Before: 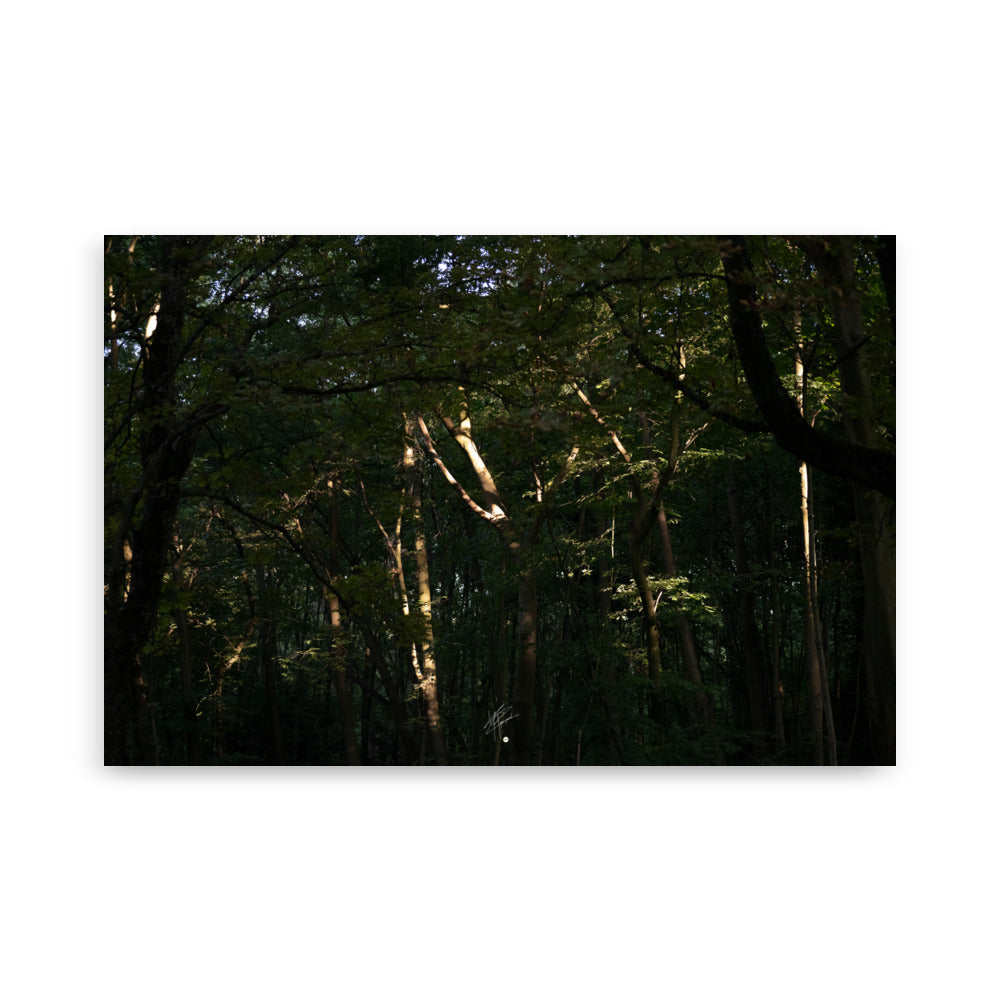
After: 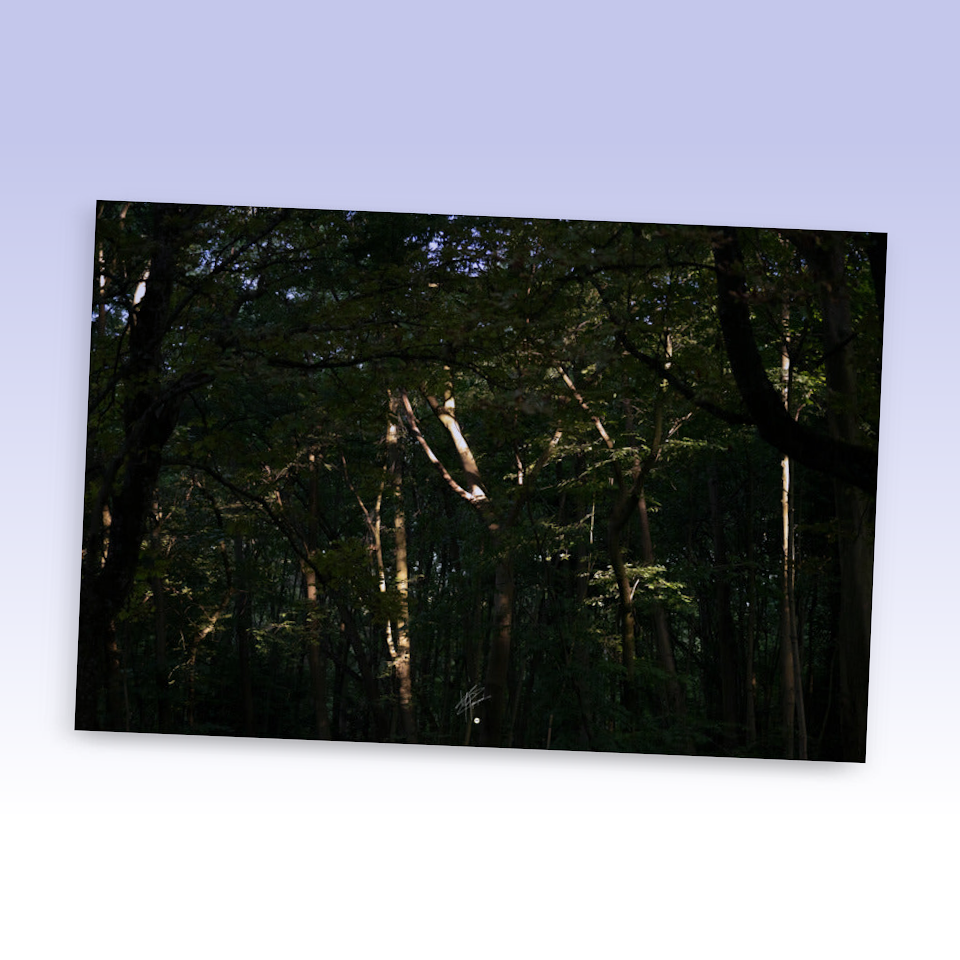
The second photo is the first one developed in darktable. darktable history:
crop and rotate: angle -2.38°
graduated density: hue 238.83°, saturation 50%
